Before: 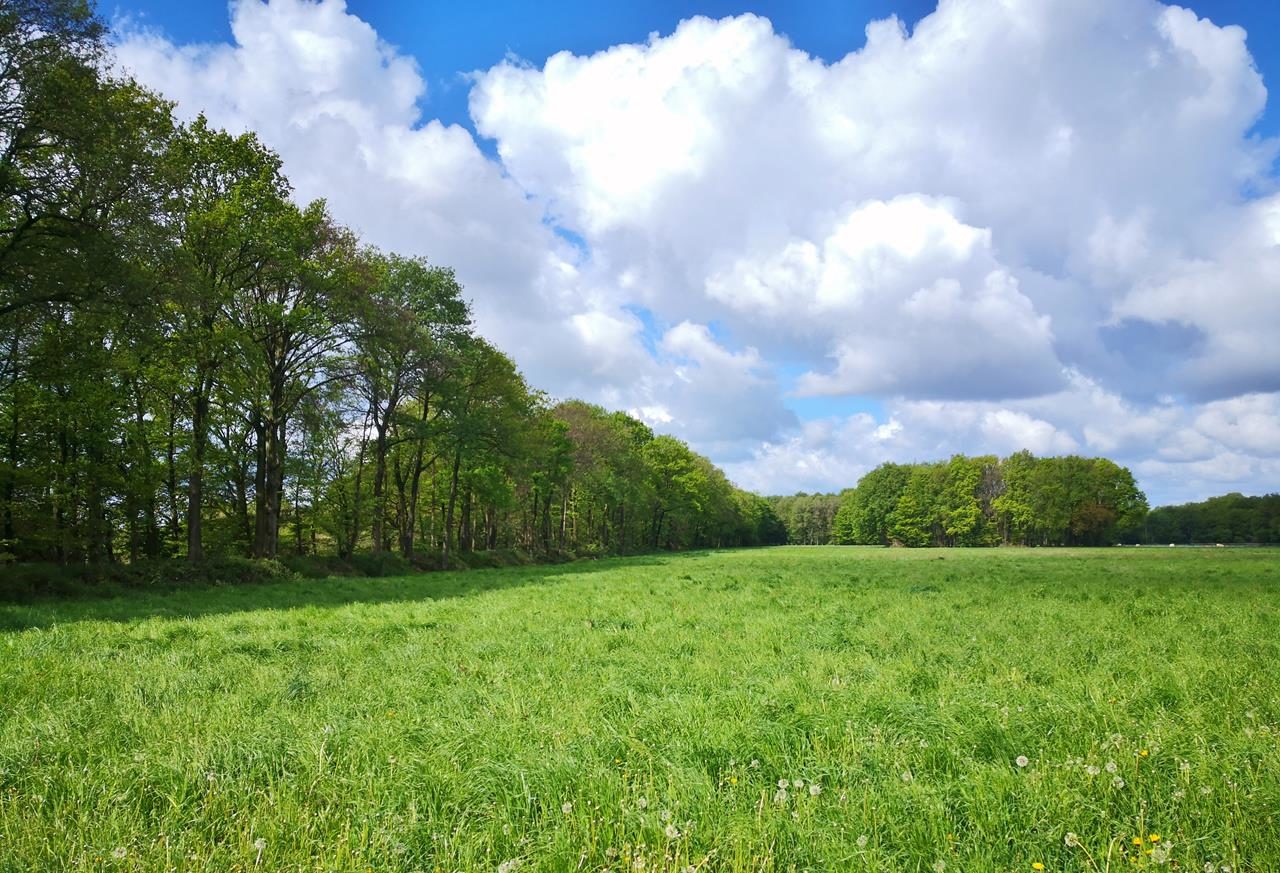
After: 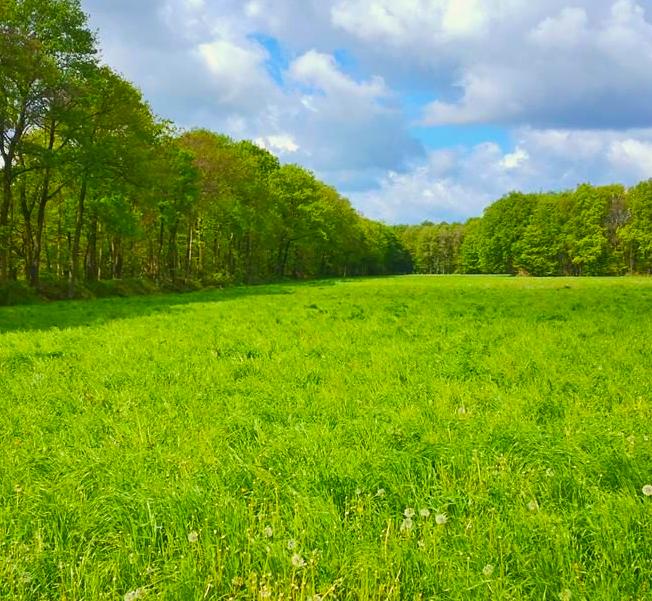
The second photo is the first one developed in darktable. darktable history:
crop and rotate: left 29.237%, top 31.152%, right 19.807%
color balance: mode lift, gamma, gain (sRGB), lift [1.04, 1, 1, 0.97], gamma [1.01, 1, 1, 0.97], gain [0.96, 1, 1, 0.97]
velvia: strength 51%, mid-tones bias 0.51
